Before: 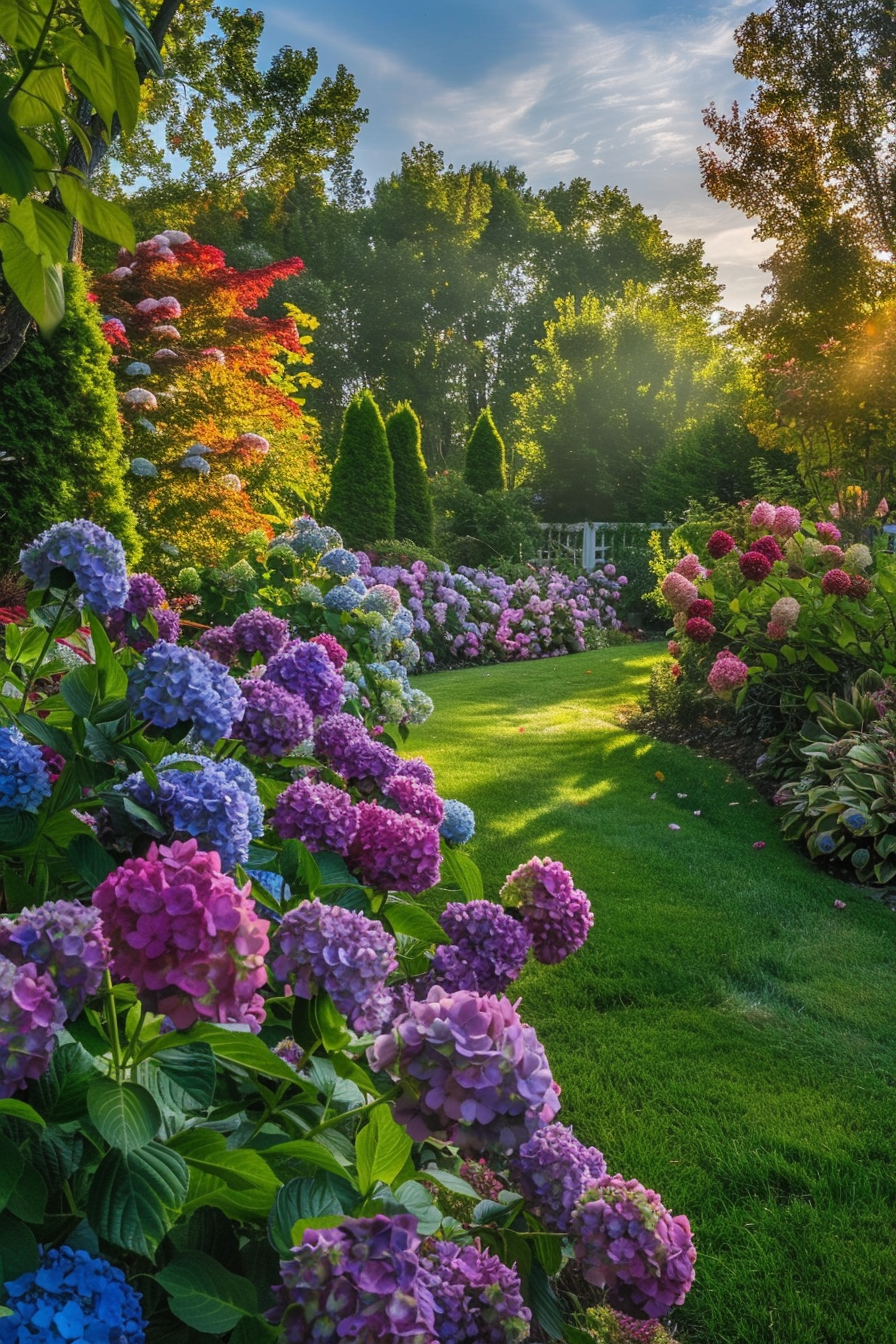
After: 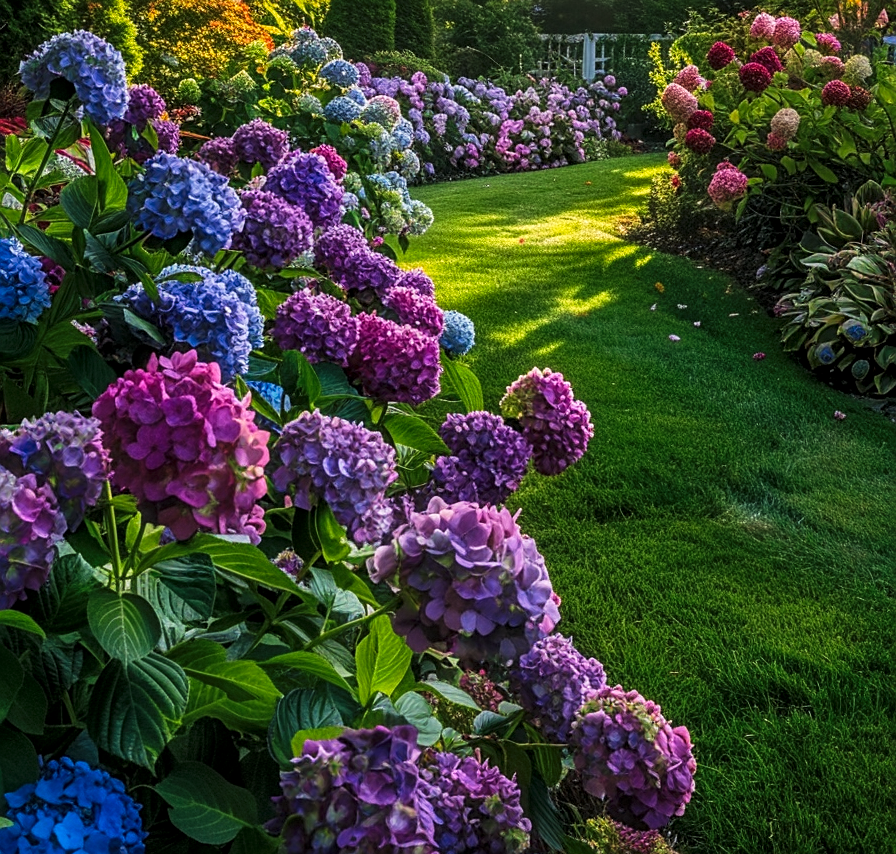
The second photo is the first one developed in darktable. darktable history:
tone curve: curves: ch0 [(0.016, 0.011) (0.204, 0.146) (0.515, 0.476) (0.78, 0.795) (1, 0.981)], preserve colors none
sharpen: on, module defaults
local contrast: detail 130%
crop and rotate: top 36.45%
